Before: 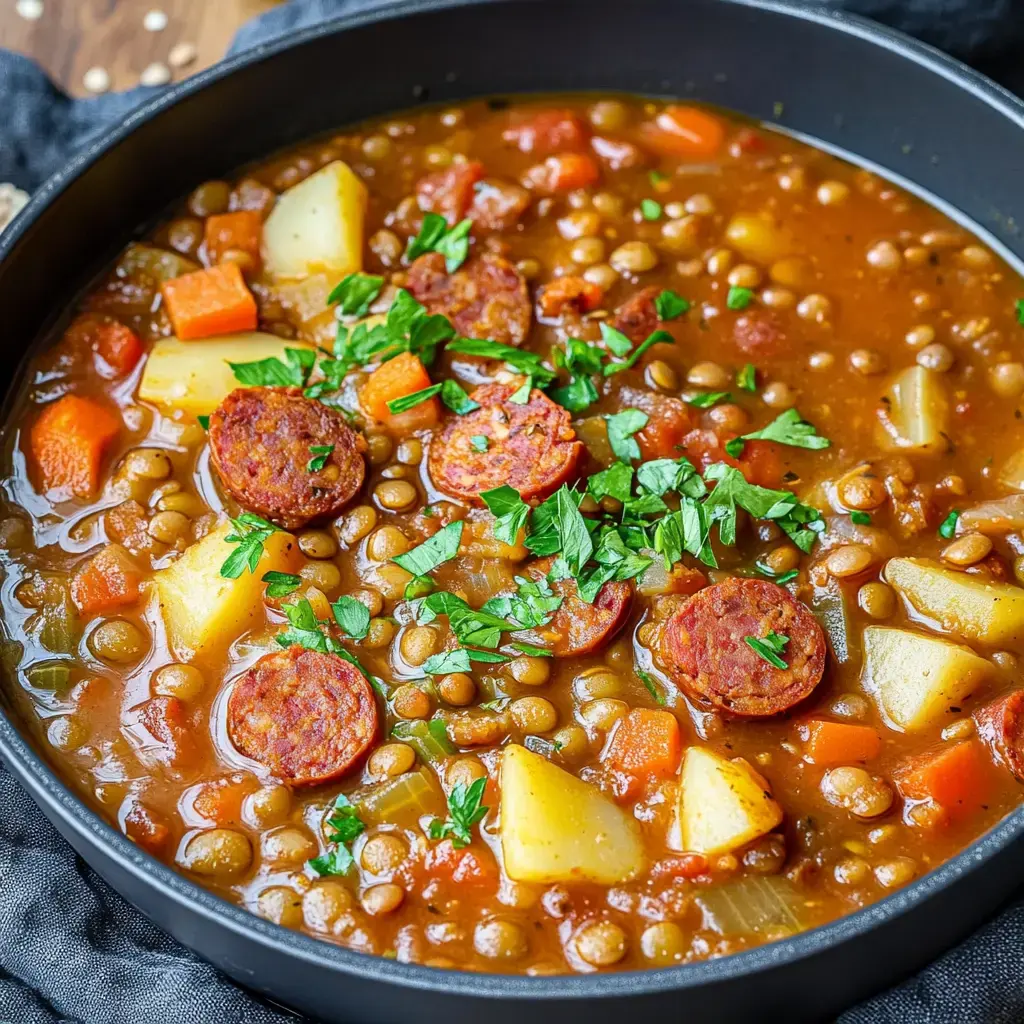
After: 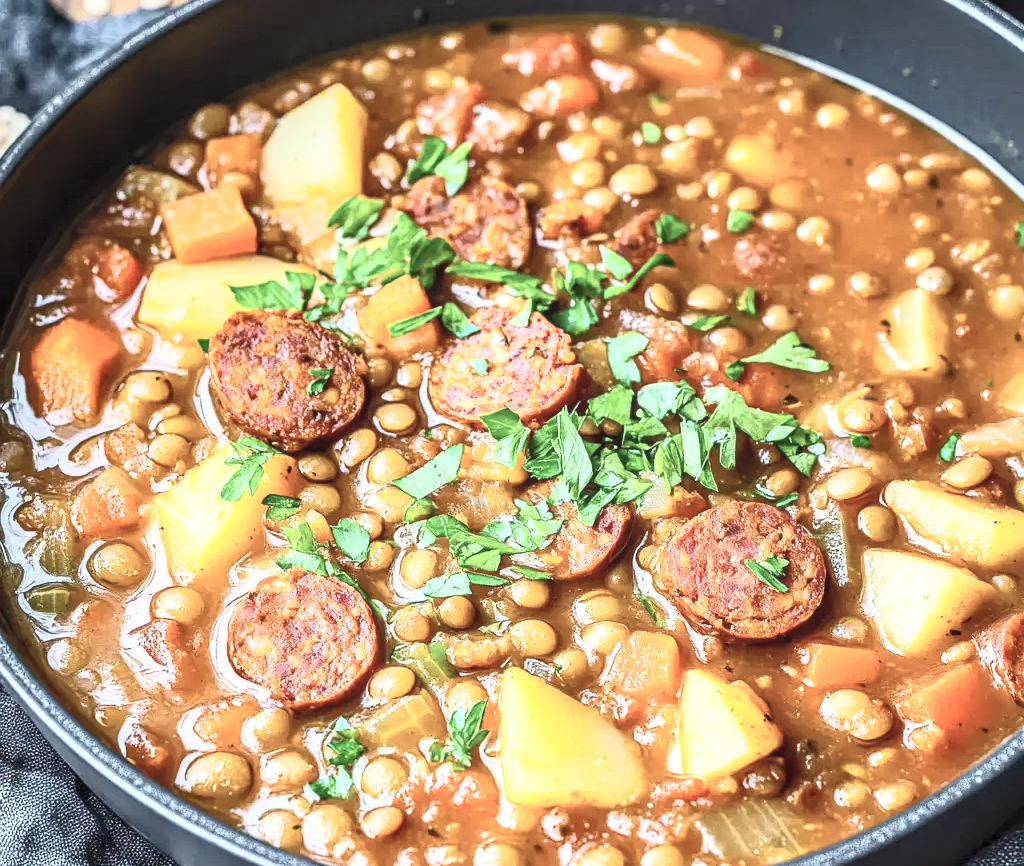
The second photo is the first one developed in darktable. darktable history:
crop: top 7.613%, bottom 7.779%
contrast brightness saturation: contrast 0.446, brightness 0.549, saturation -0.195
local contrast: on, module defaults
